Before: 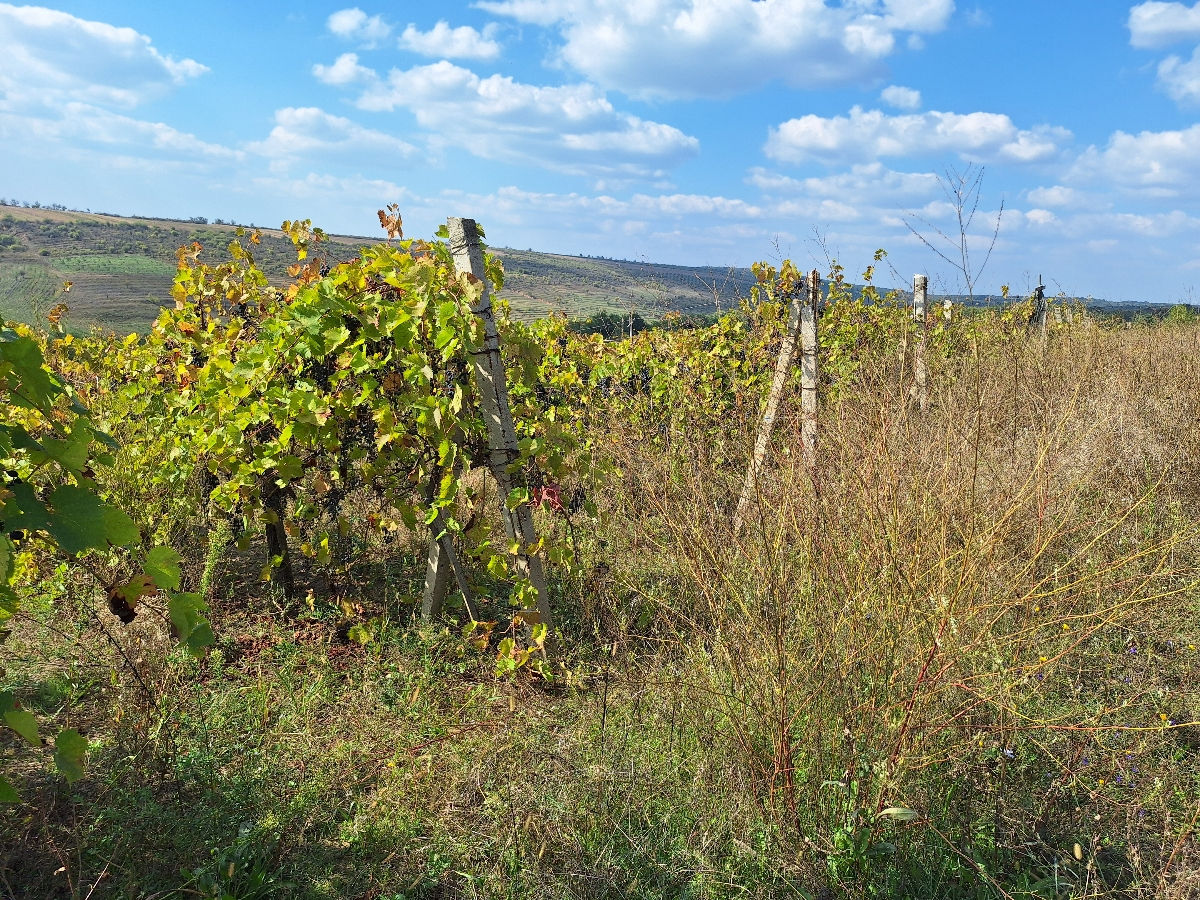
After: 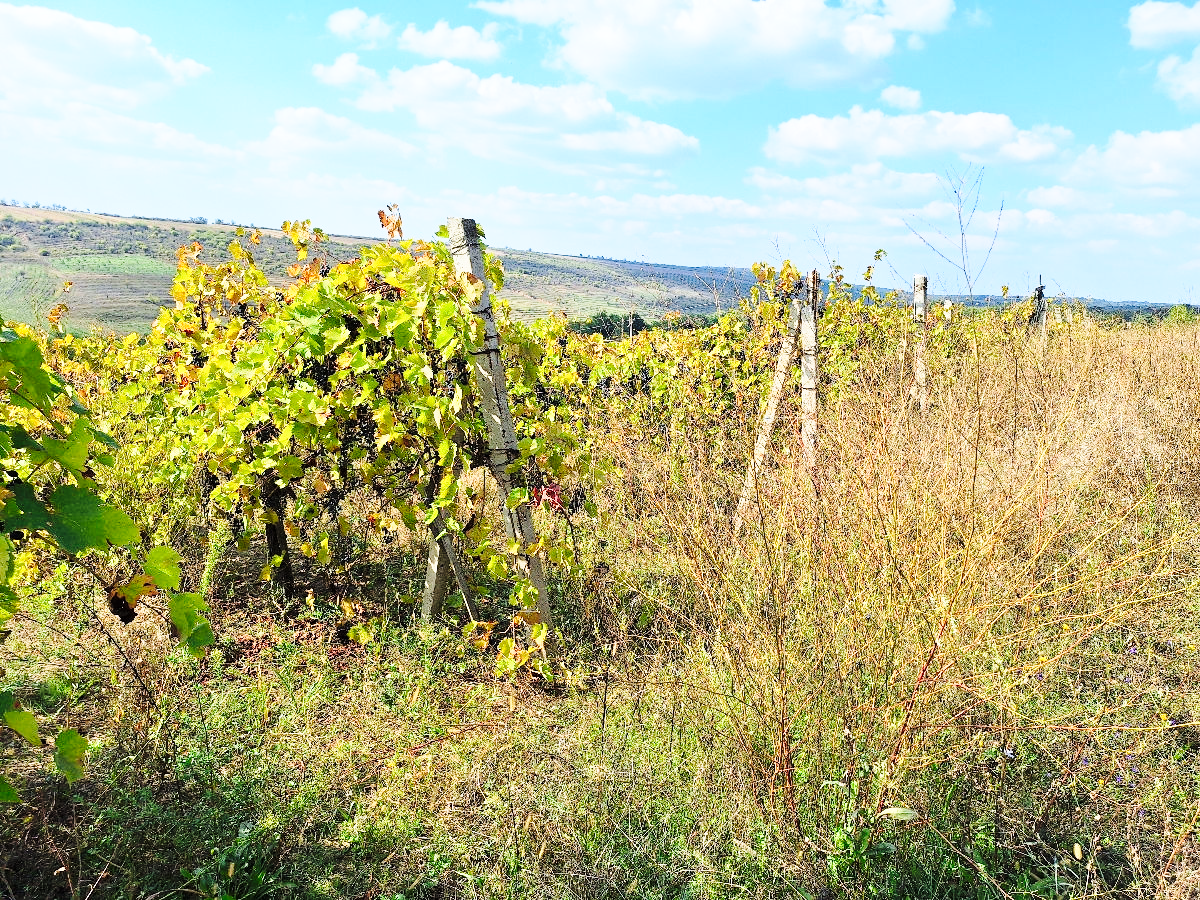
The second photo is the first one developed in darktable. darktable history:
base curve: curves: ch0 [(0, 0) (0.028, 0.03) (0.121, 0.232) (0.46, 0.748) (0.859, 0.968) (1, 1)], preserve colors none
tone curve: curves: ch0 [(0, 0) (0.004, 0.001) (0.133, 0.112) (0.325, 0.362) (0.832, 0.893) (1, 1)], color space Lab, linked channels, preserve colors none
